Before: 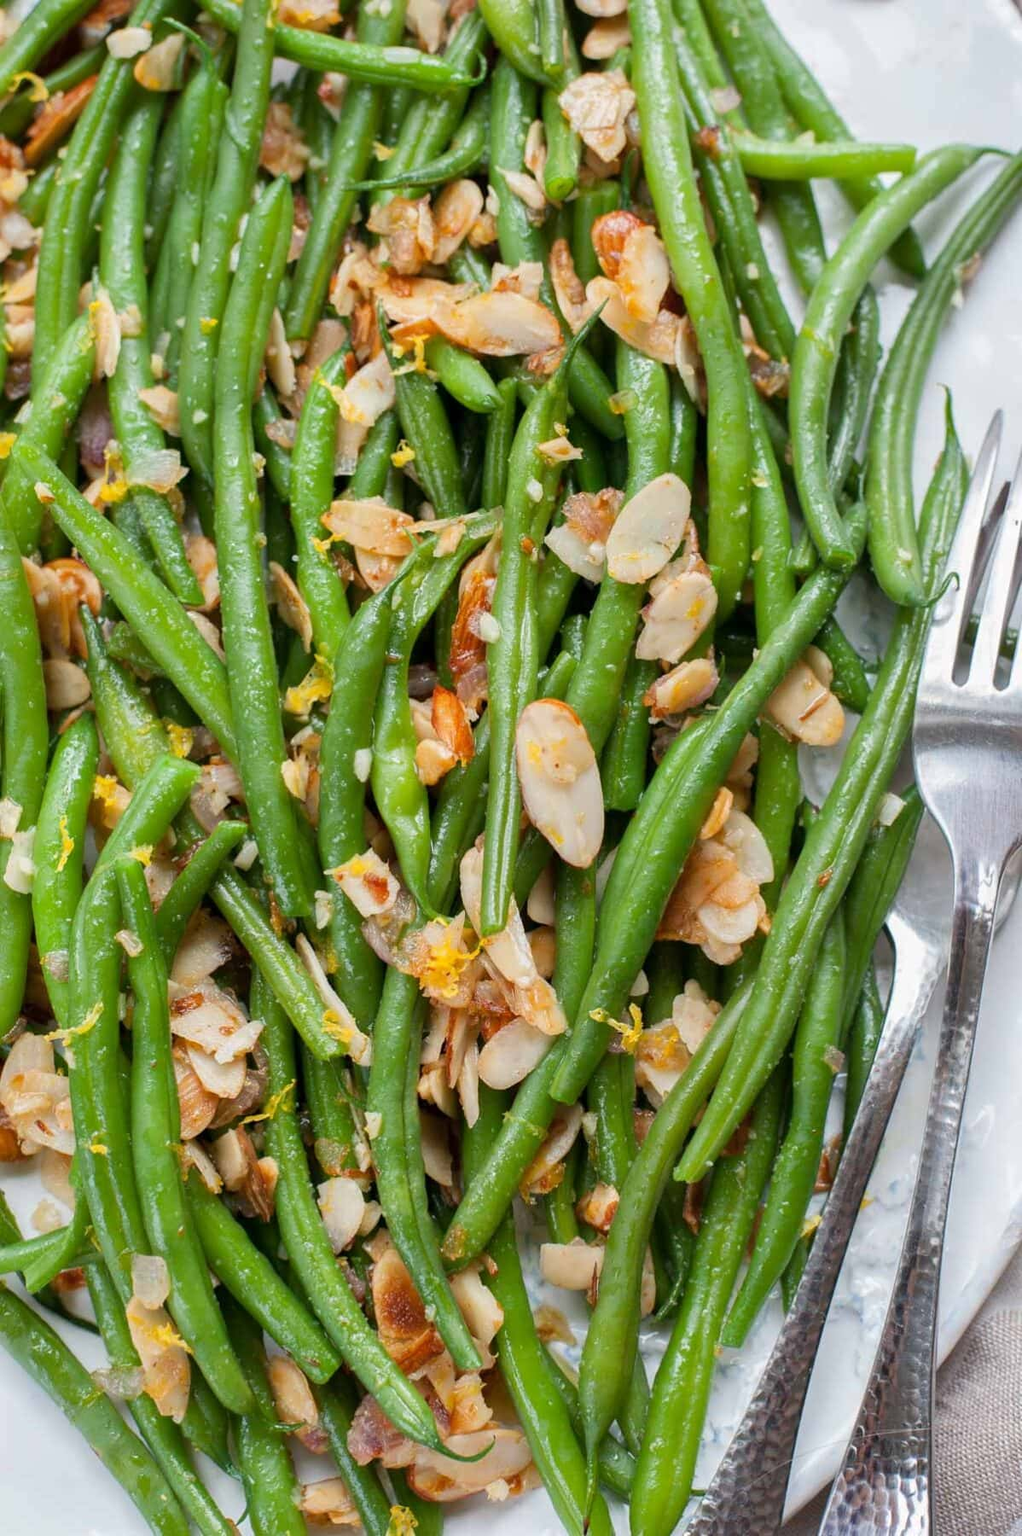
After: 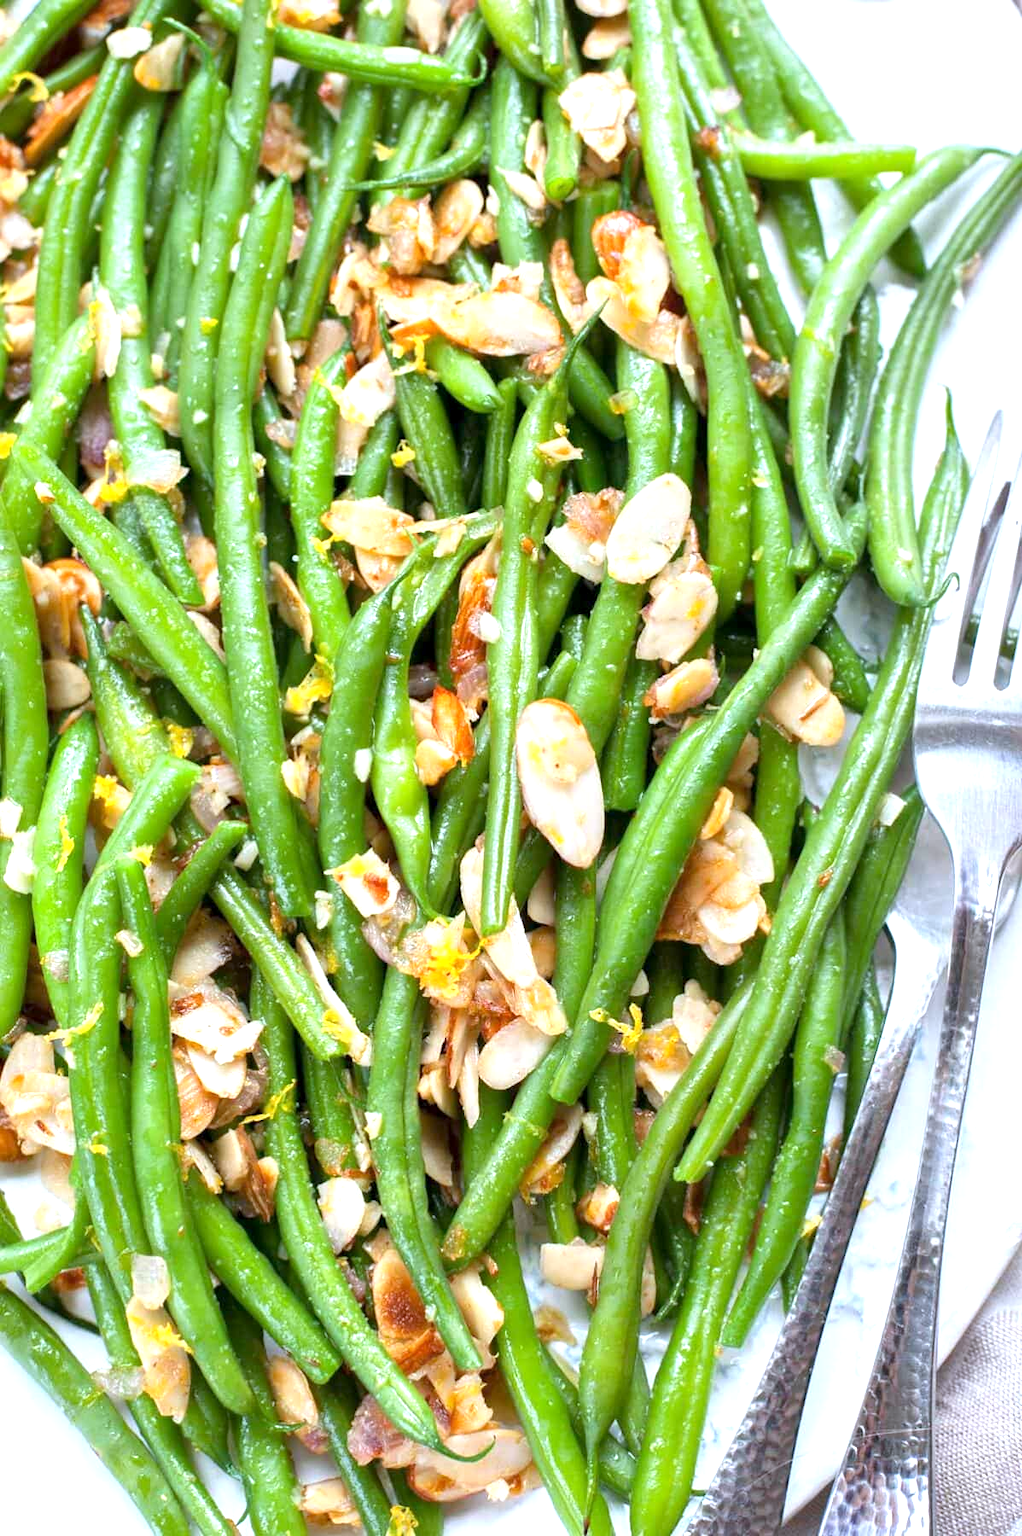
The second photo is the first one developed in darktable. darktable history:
exposure: black level correction 0.001, exposure 0.955 EV, compensate exposure bias true, compensate highlight preservation false
white balance: red 0.954, blue 1.079
